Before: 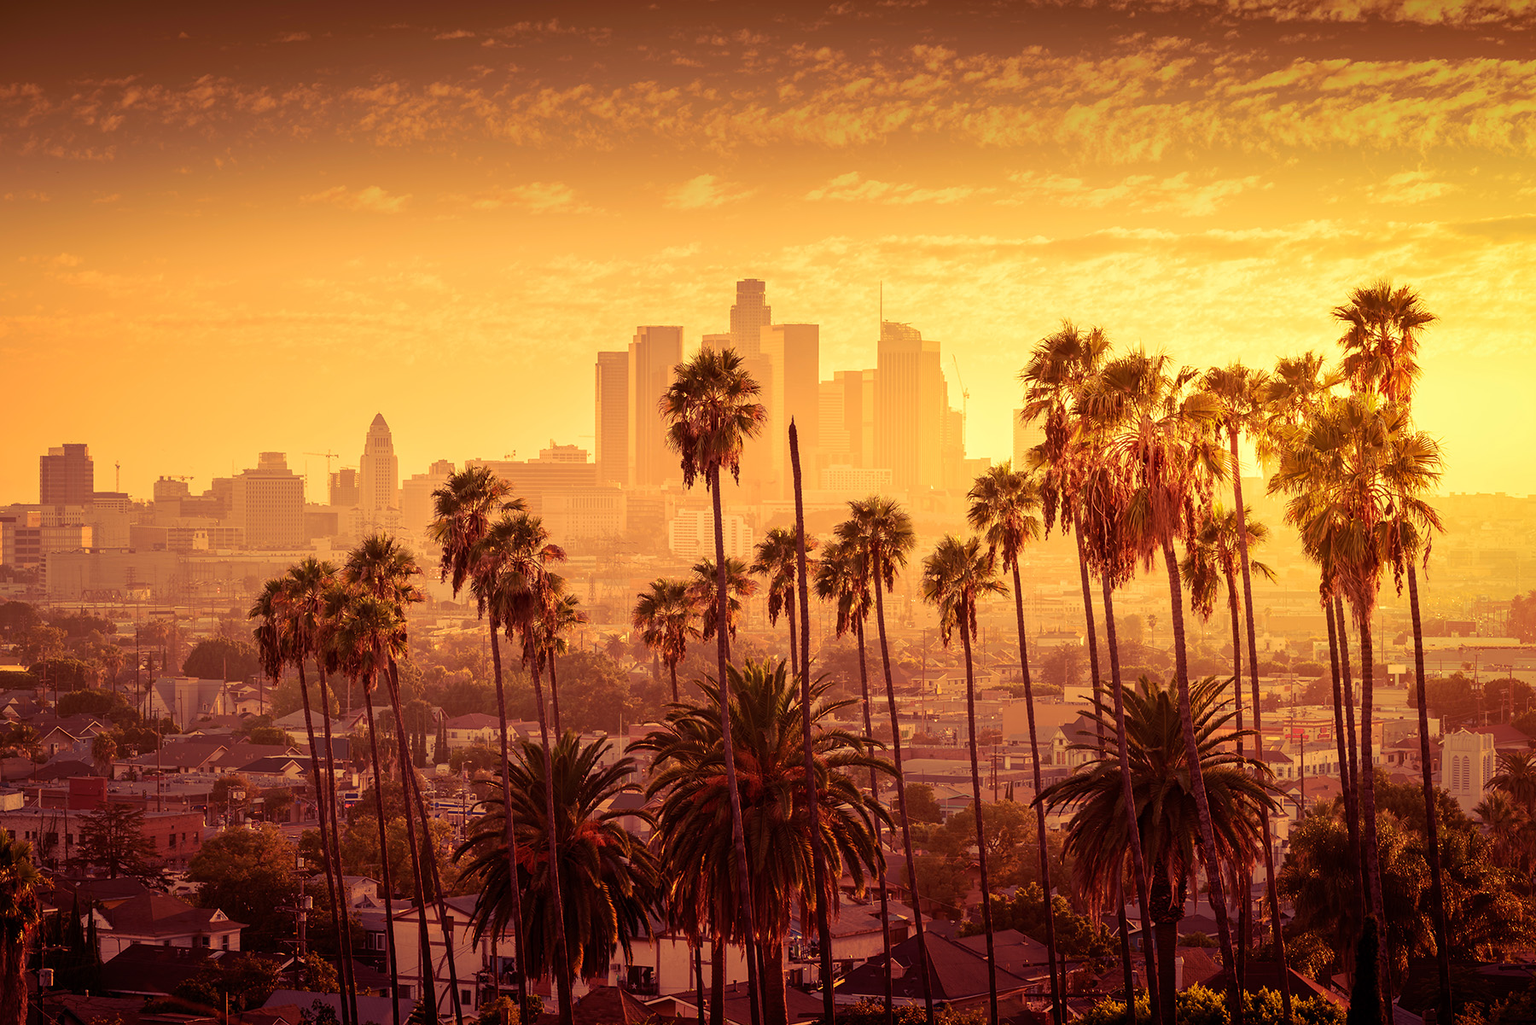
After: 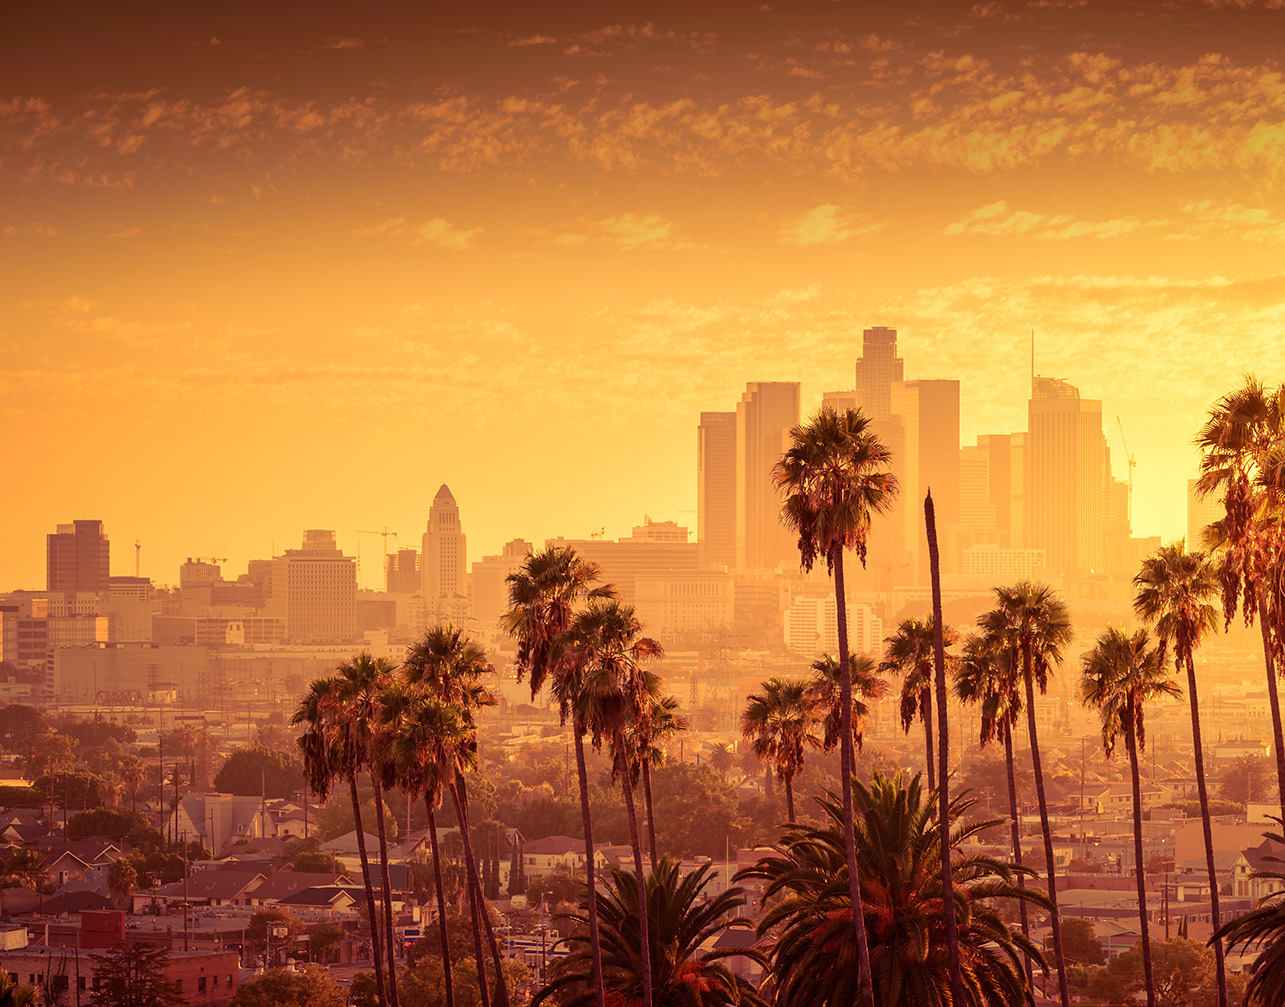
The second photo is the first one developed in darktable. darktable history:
crop: right 28.592%, bottom 16.152%
